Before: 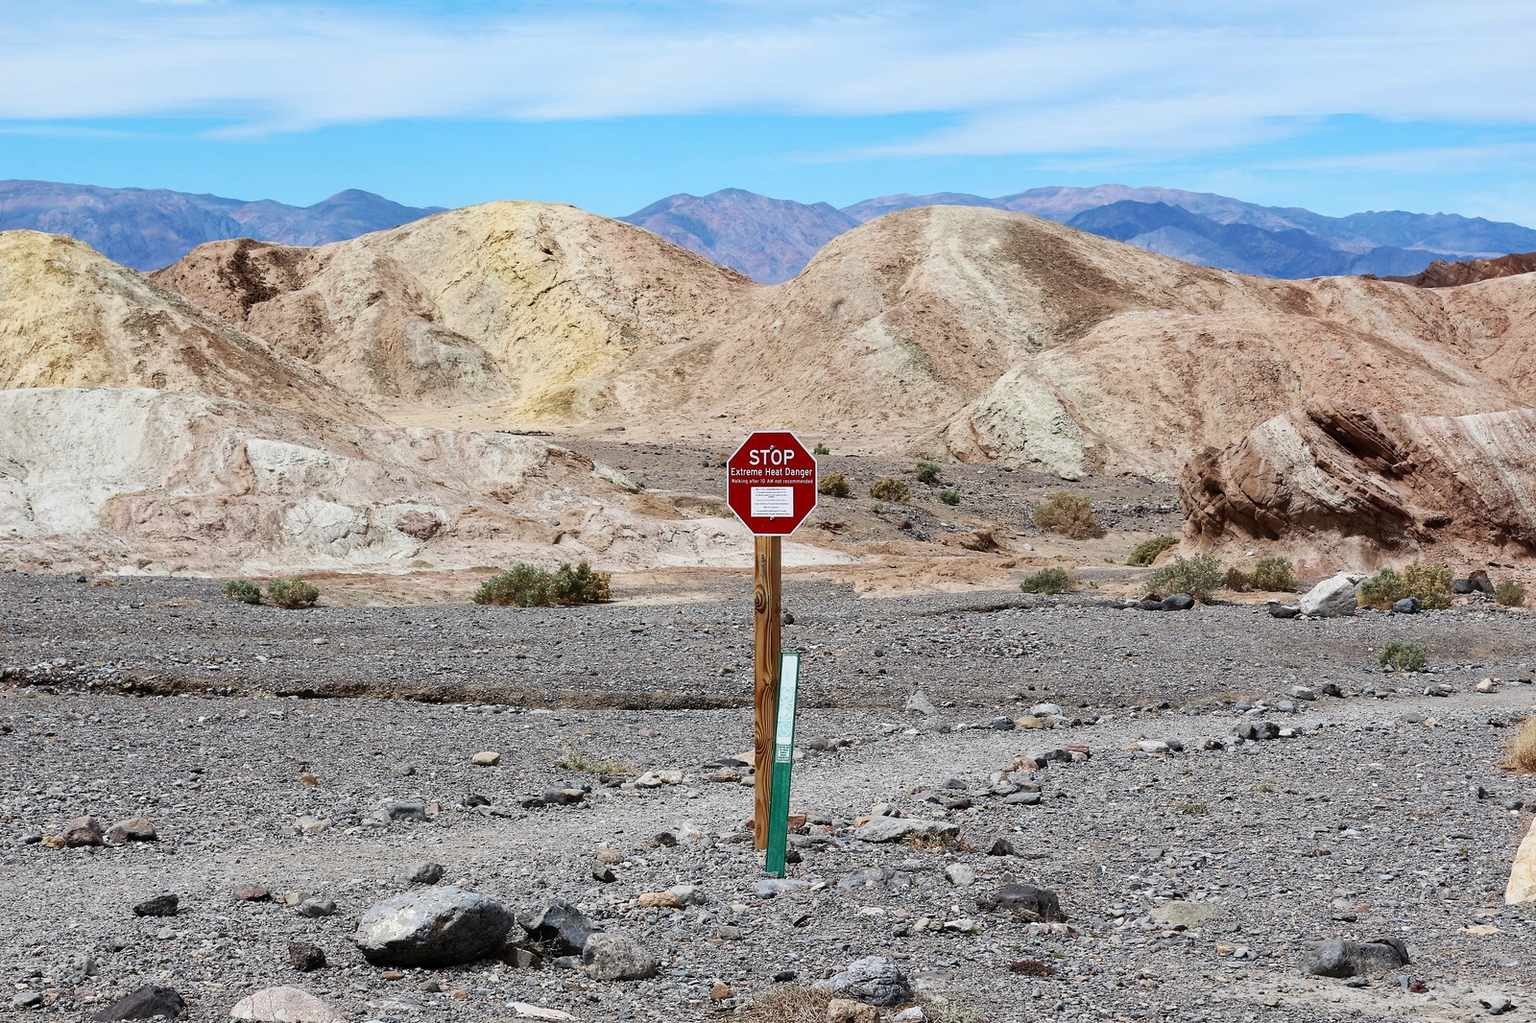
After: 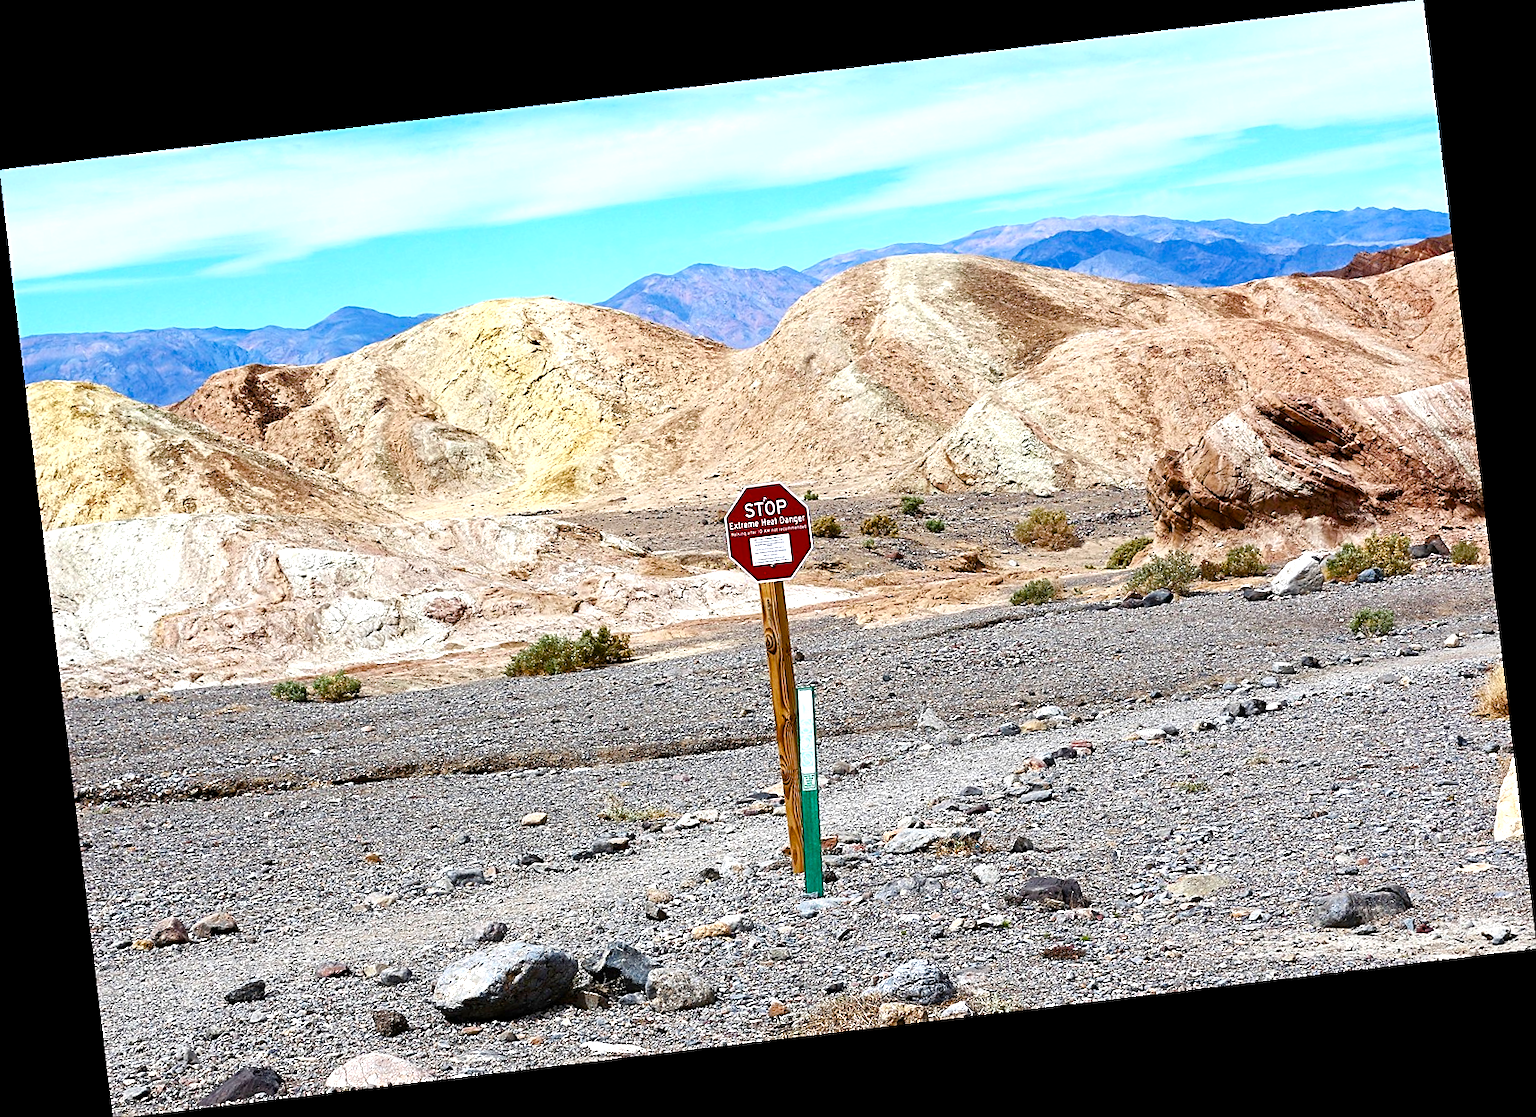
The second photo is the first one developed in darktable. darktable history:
rotate and perspective: rotation -6.83°, automatic cropping off
sharpen: on, module defaults
color balance rgb: linear chroma grading › shadows -2.2%, linear chroma grading › highlights -15%, linear chroma grading › global chroma -10%, linear chroma grading › mid-tones -10%, perceptual saturation grading › global saturation 45%, perceptual saturation grading › highlights -50%, perceptual saturation grading › shadows 30%, perceptual brilliance grading › global brilliance 18%, global vibrance 45%
